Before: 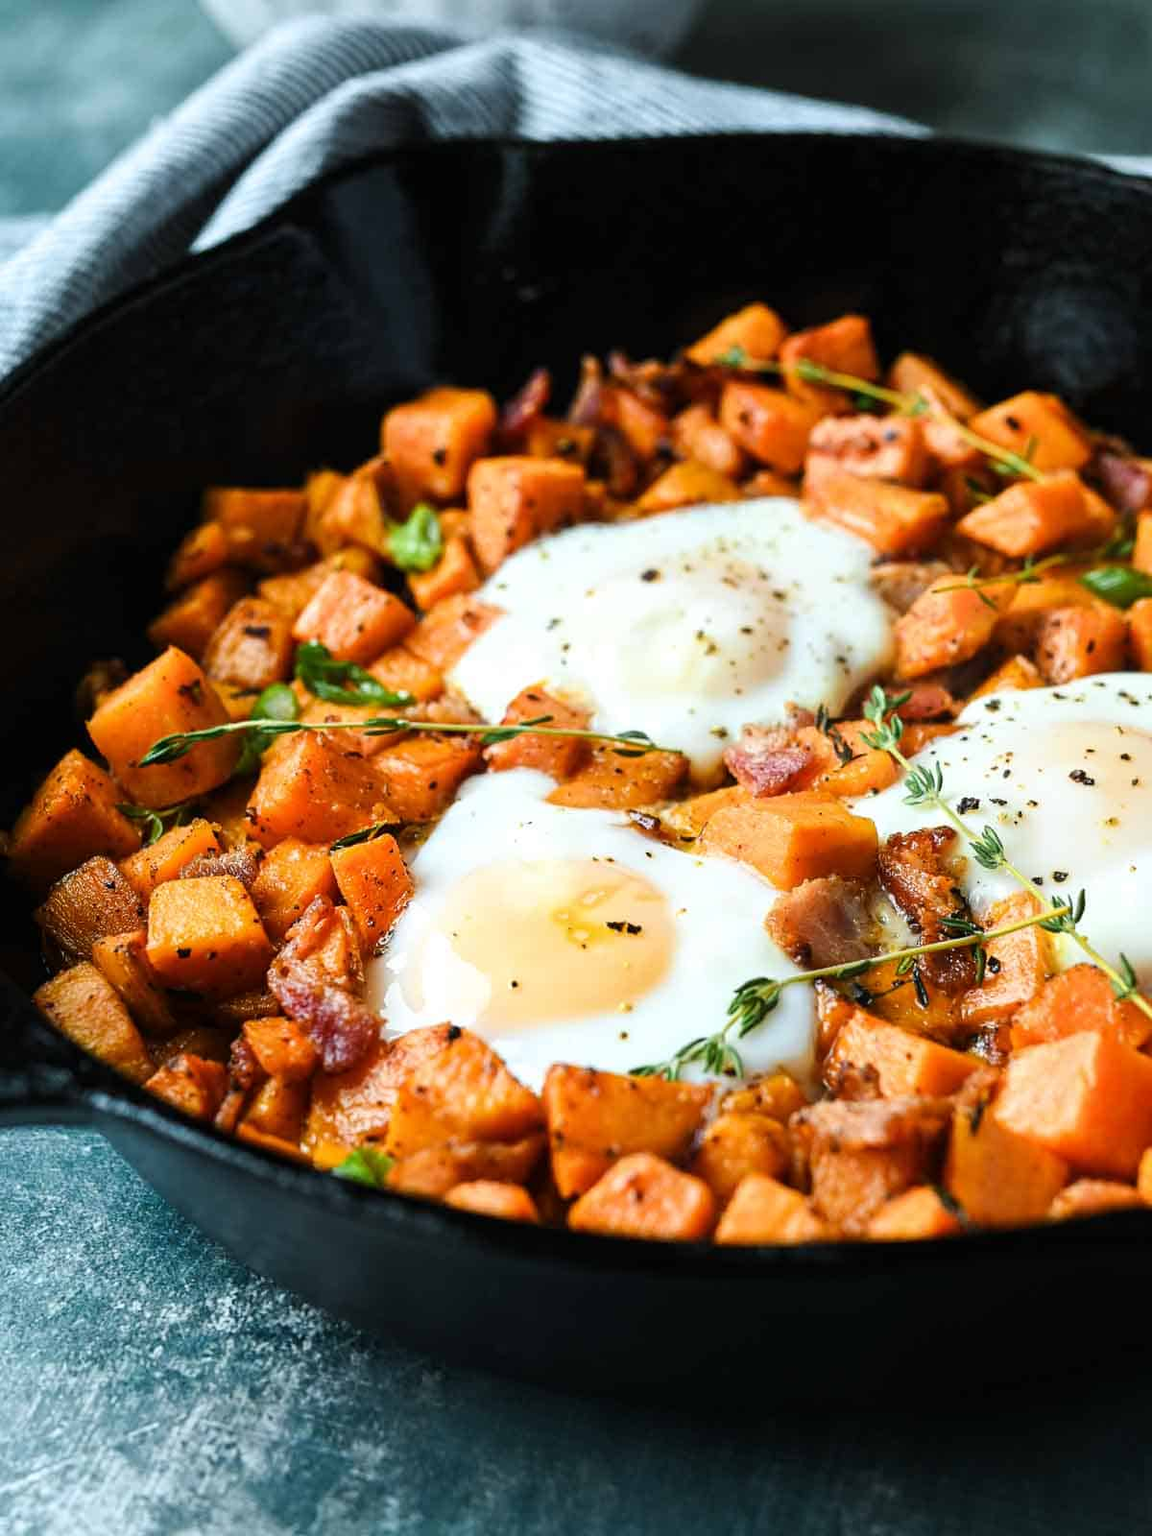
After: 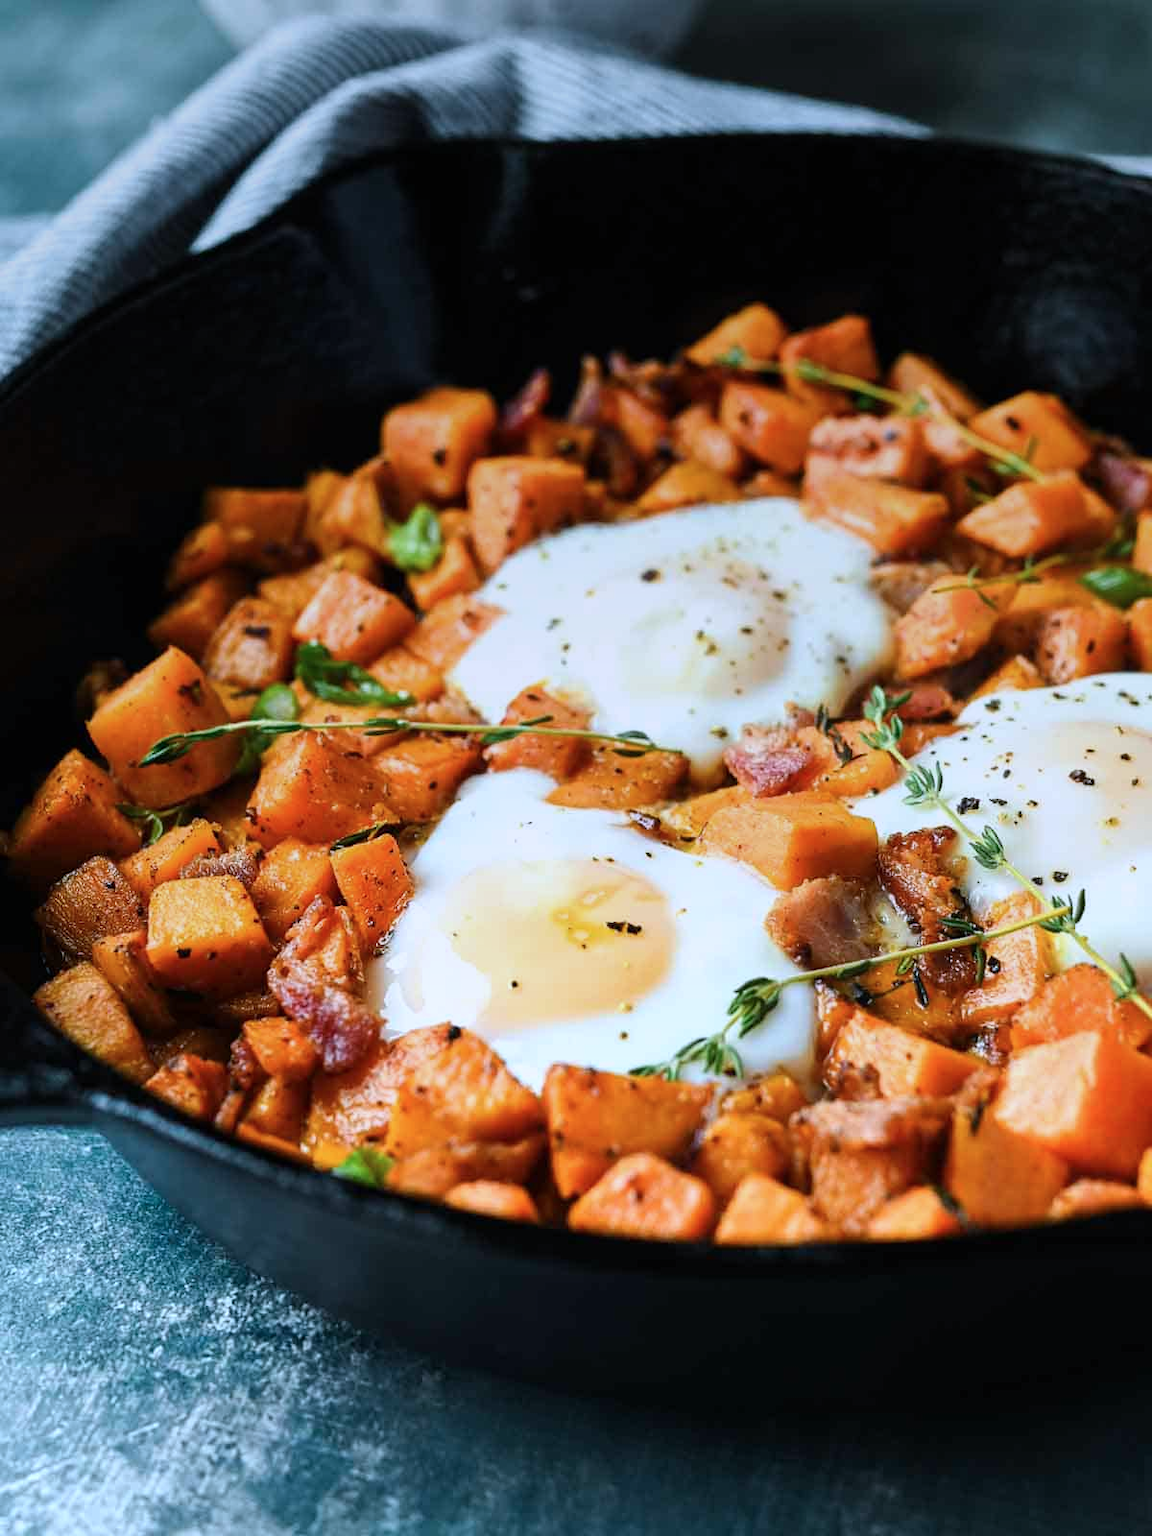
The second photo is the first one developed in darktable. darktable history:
graduated density: on, module defaults
color calibration: illuminant as shot in camera, x 0.366, y 0.378, temperature 4425.7 K, saturation algorithm version 1 (2020)
